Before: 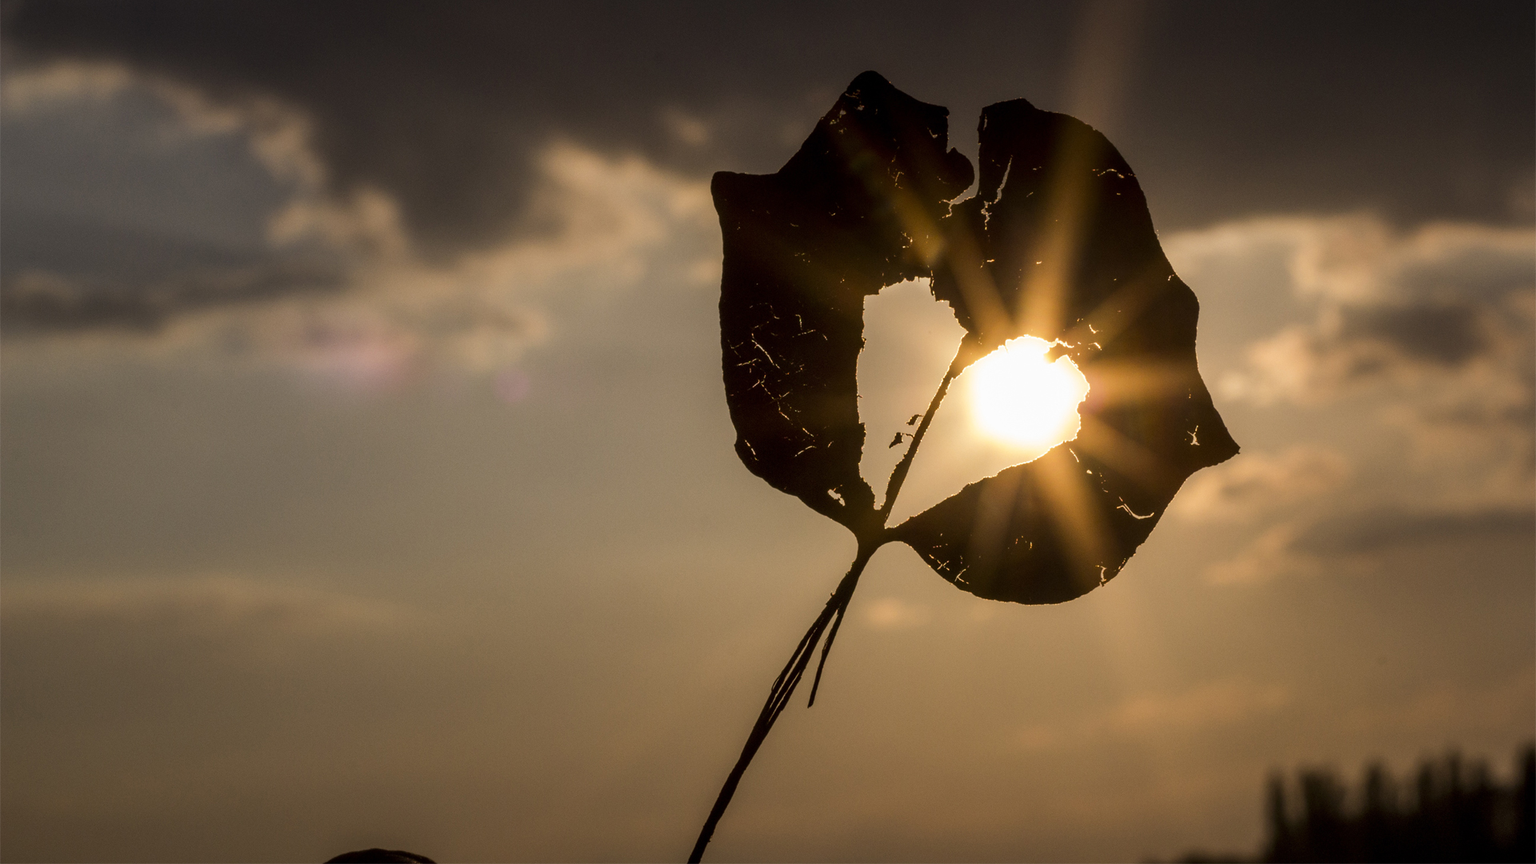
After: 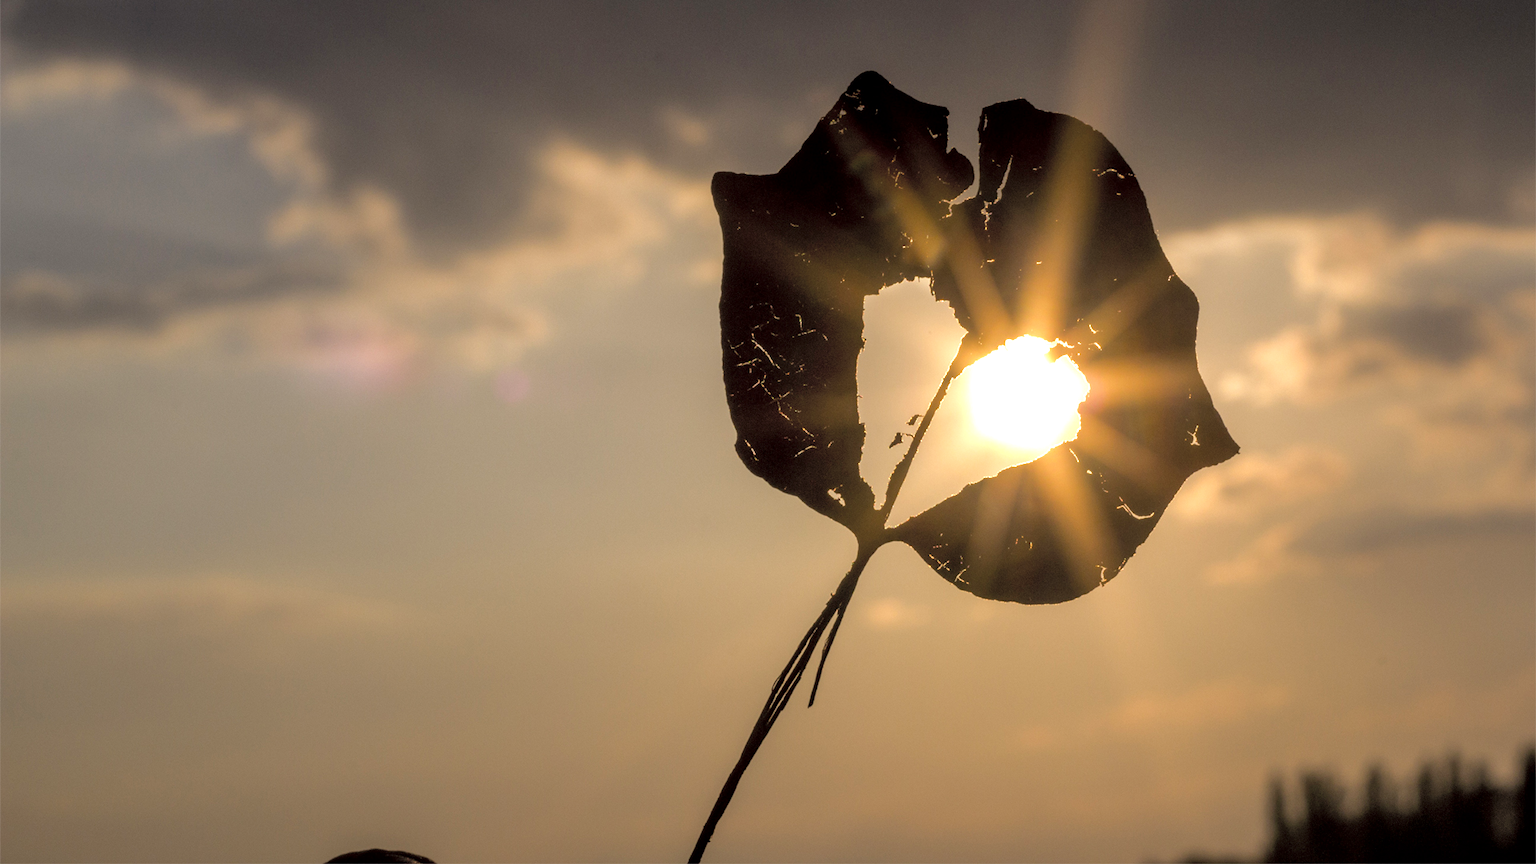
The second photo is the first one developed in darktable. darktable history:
exposure: black level correction 0.001, exposure 0.499 EV, compensate exposure bias true, compensate highlight preservation false
tone curve: curves: ch0 [(0, 0) (0.004, 0.008) (0.077, 0.156) (0.169, 0.29) (0.774, 0.774) (1, 1)], color space Lab, independent channels, preserve colors none
